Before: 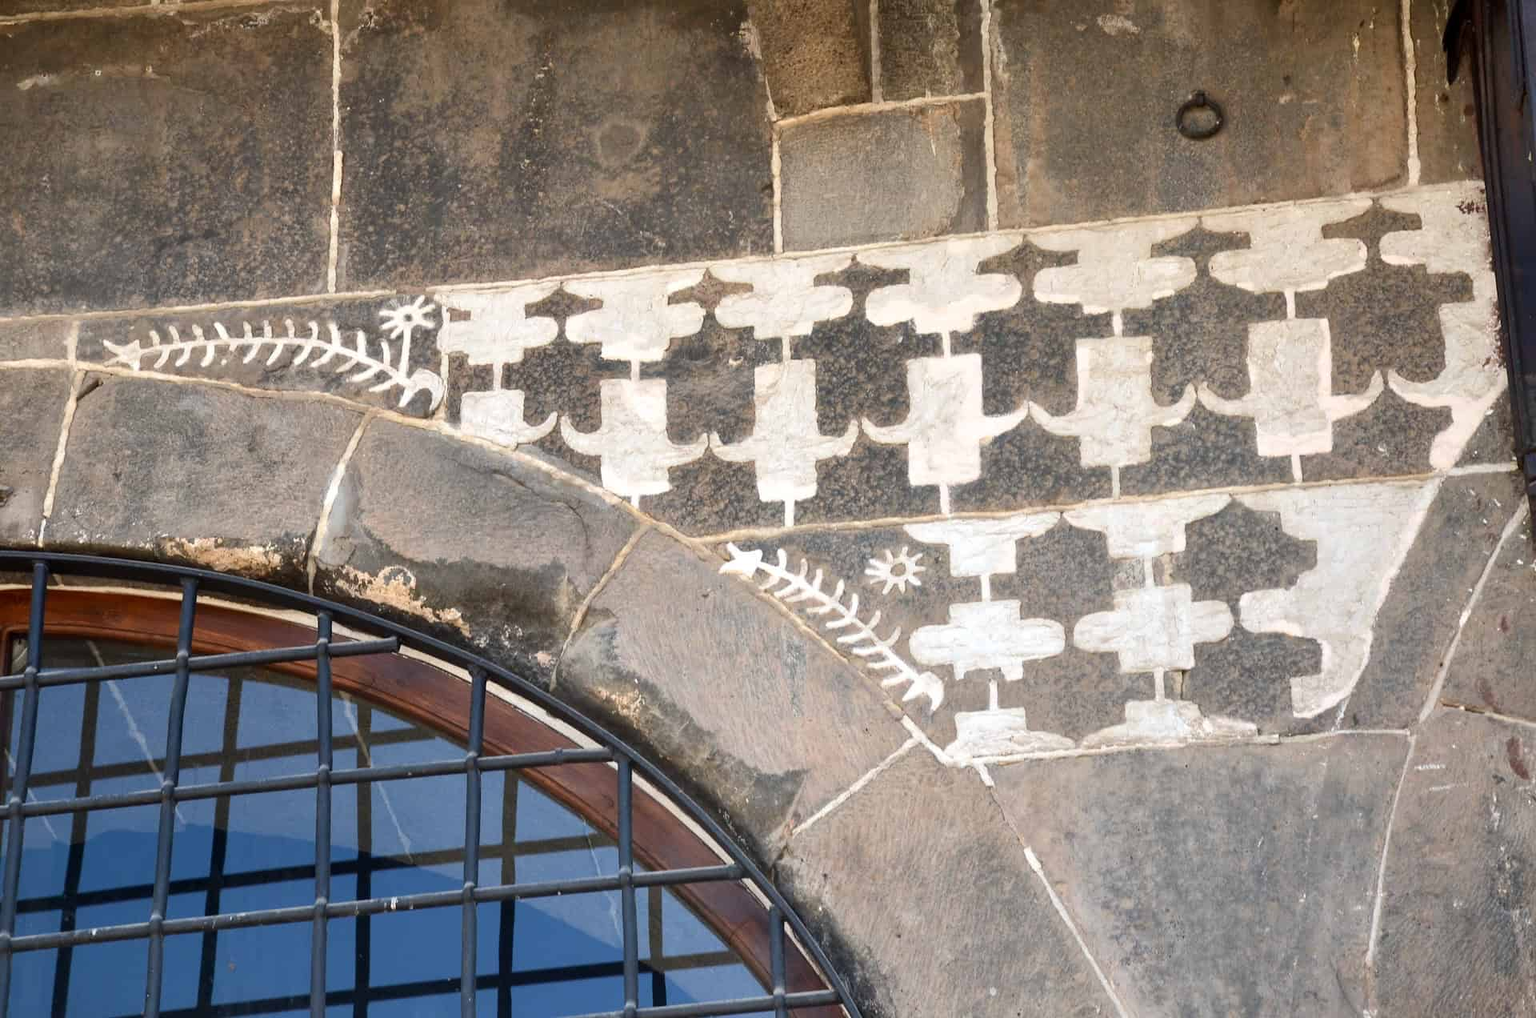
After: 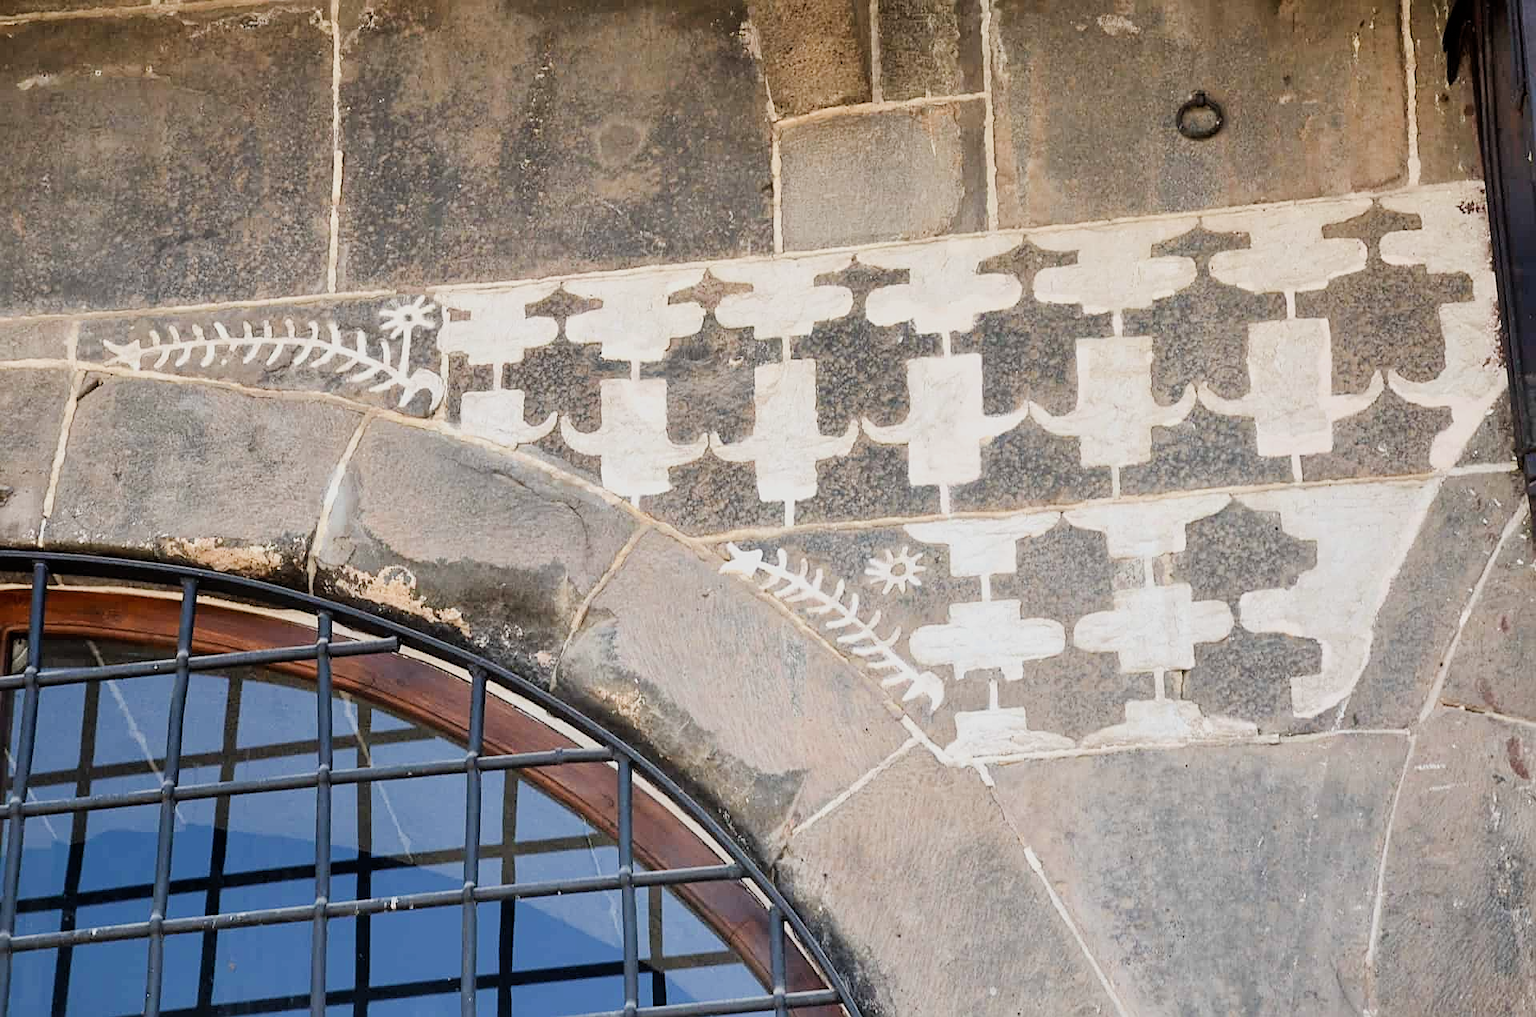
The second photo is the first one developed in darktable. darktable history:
filmic rgb: black relative exposure -7.65 EV, white relative exposure 4.56 EV, hardness 3.61
exposure: black level correction 0, exposure 0.5 EV, compensate exposure bias true, compensate highlight preservation false
sharpen: on, module defaults
